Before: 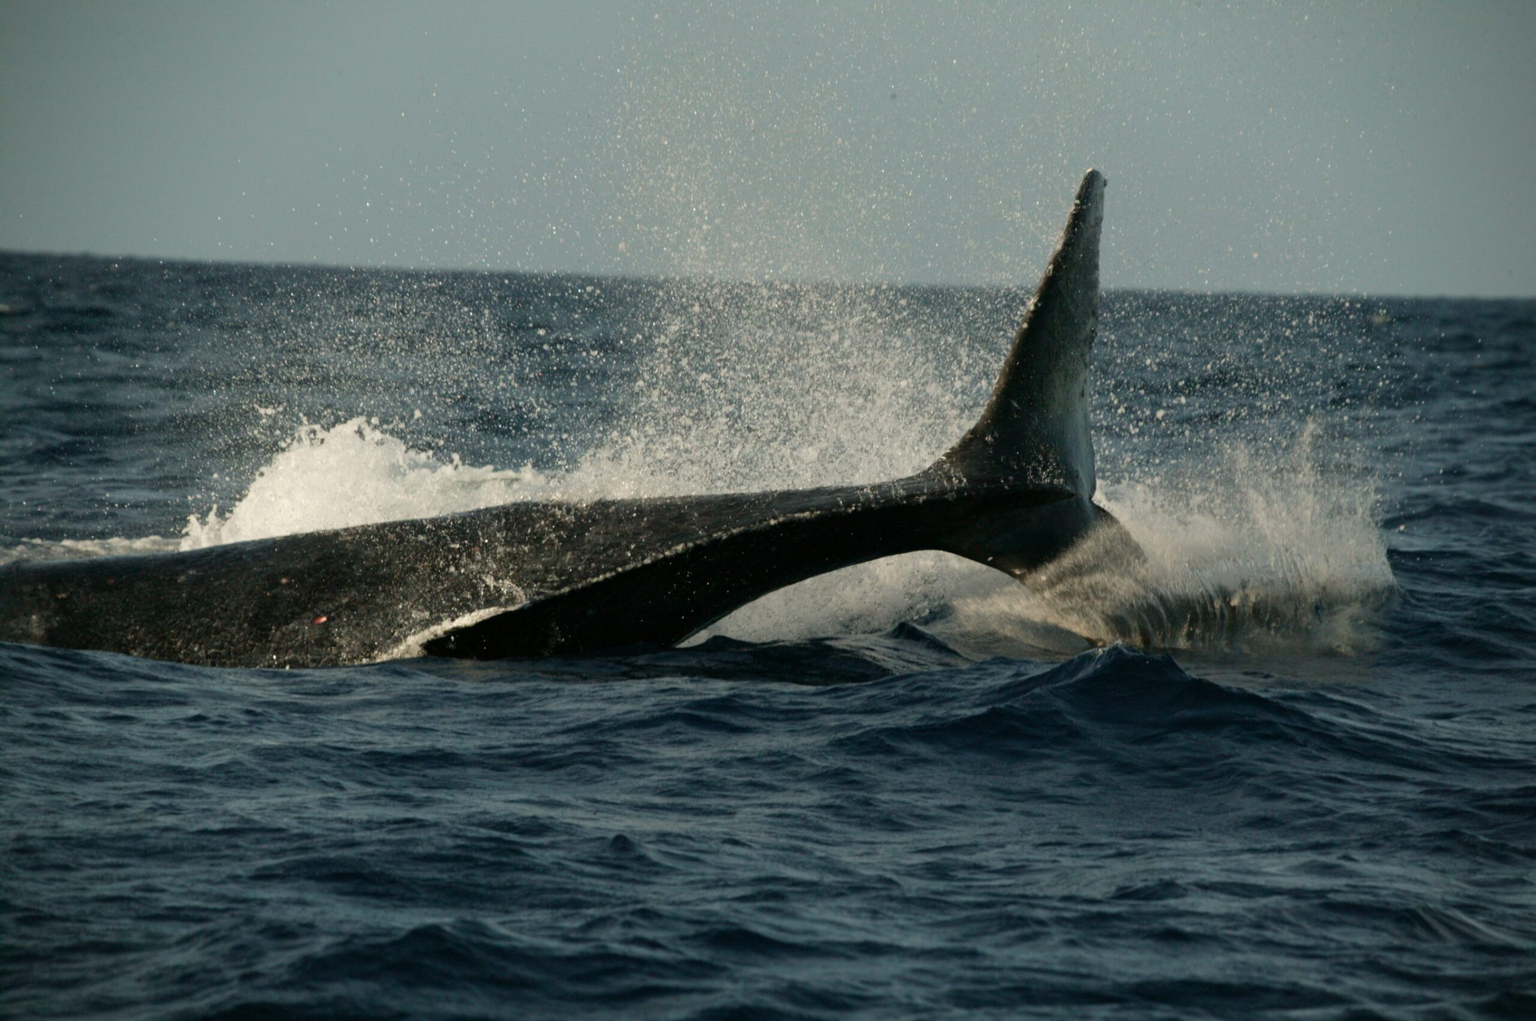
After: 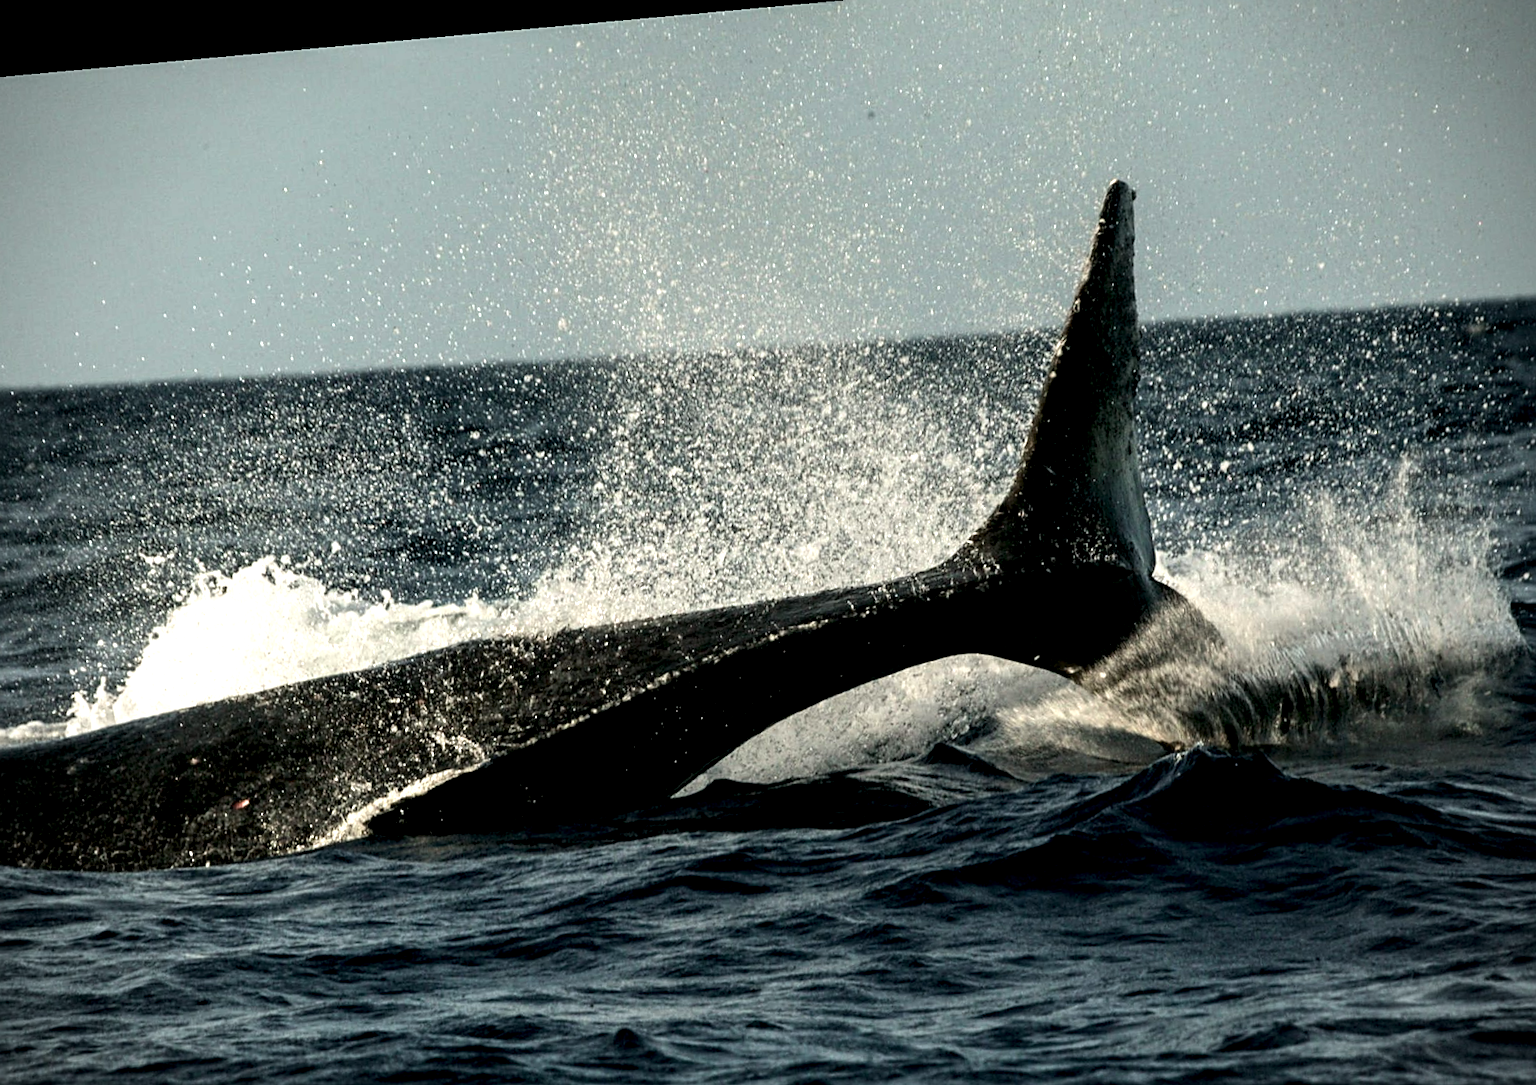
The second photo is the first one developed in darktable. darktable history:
tone equalizer: -8 EV -0.417 EV, -7 EV -0.389 EV, -6 EV -0.333 EV, -5 EV -0.222 EV, -3 EV 0.222 EV, -2 EV 0.333 EV, -1 EV 0.389 EV, +0 EV 0.417 EV, edges refinement/feathering 500, mask exposure compensation -1.57 EV, preserve details no
local contrast: highlights 80%, shadows 57%, detail 175%, midtone range 0.602
crop and rotate: left 10.77%, top 5.1%, right 10.41%, bottom 16.76%
sharpen: on, module defaults
rotate and perspective: rotation -5.2°, automatic cropping off
vignetting: fall-off radius 81.94%
